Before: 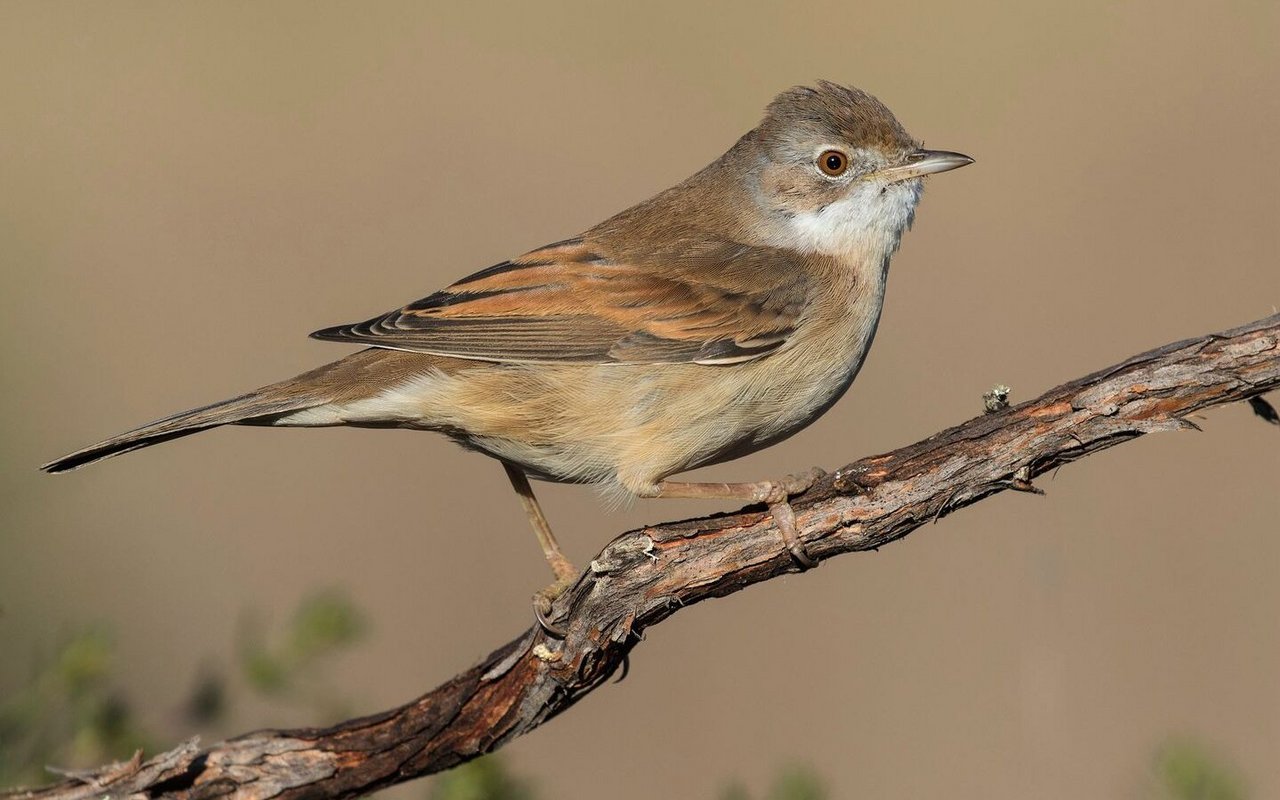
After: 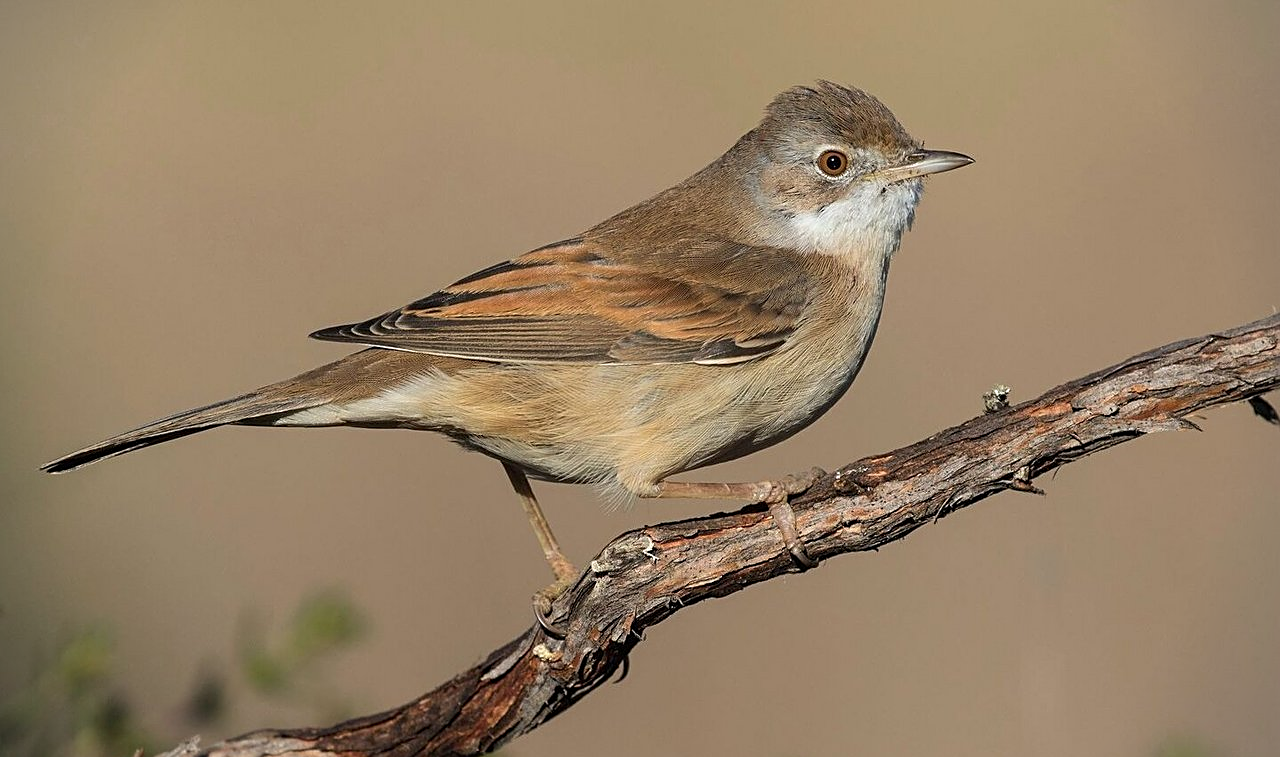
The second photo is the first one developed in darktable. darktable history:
vignetting: fall-off start 91.78%
crop and rotate: top 0.012%, bottom 5.238%
sharpen: on, module defaults
